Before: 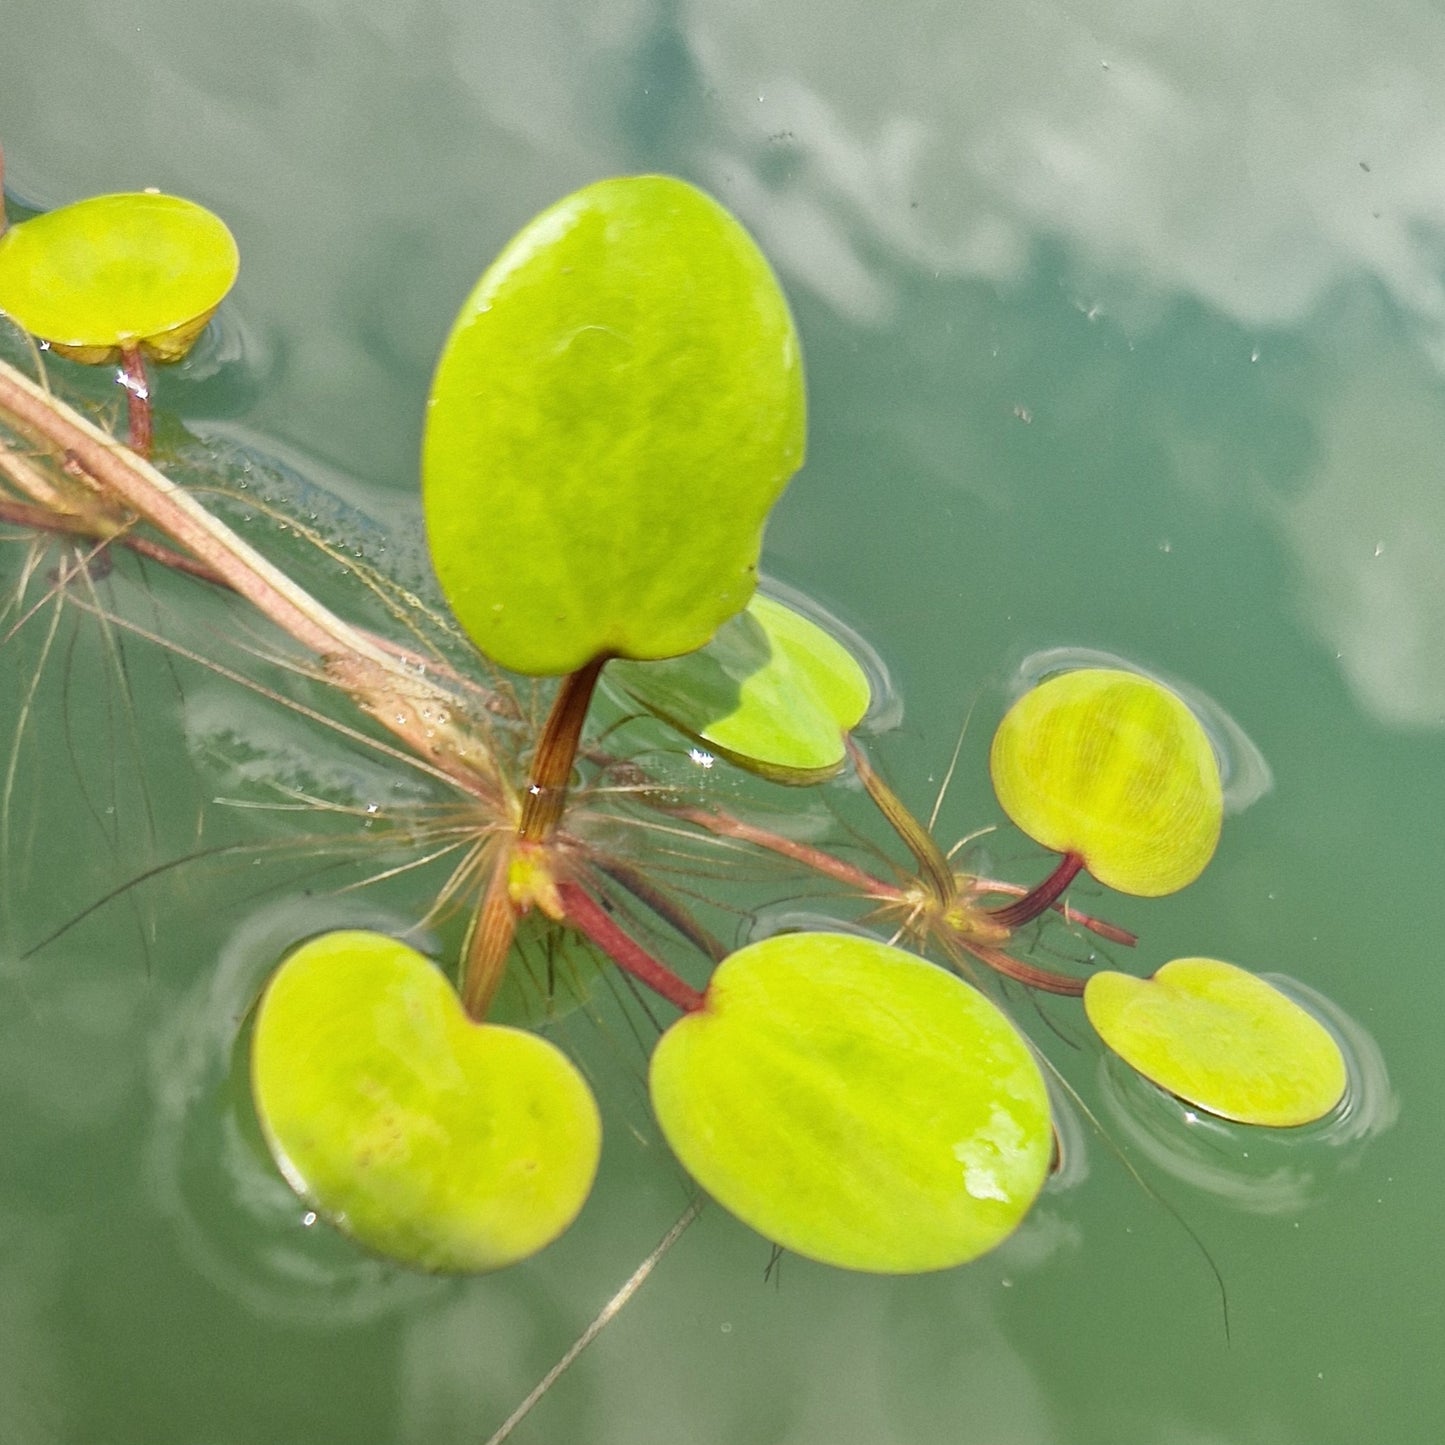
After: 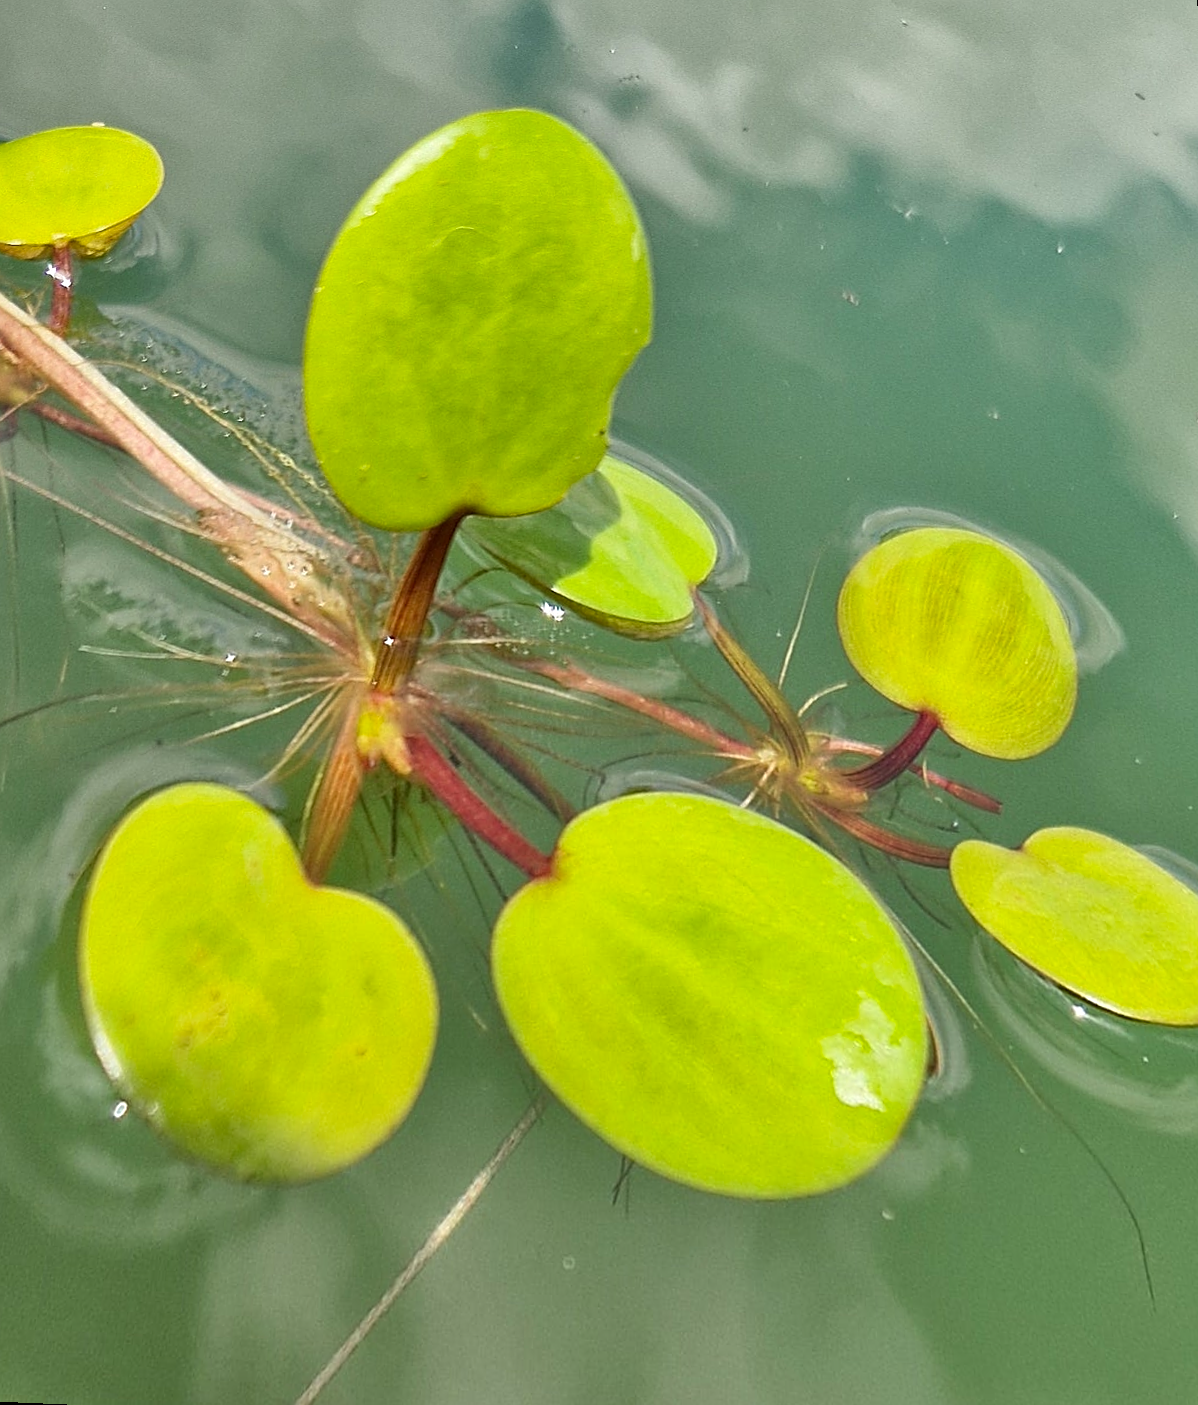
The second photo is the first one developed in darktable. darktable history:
shadows and highlights: soften with gaussian
rotate and perspective: rotation 0.72°, lens shift (vertical) -0.352, lens shift (horizontal) -0.051, crop left 0.152, crop right 0.859, crop top 0.019, crop bottom 0.964
contrast brightness saturation: contrast 0.04, saturation 0.07
sharpen: on, module defaults
